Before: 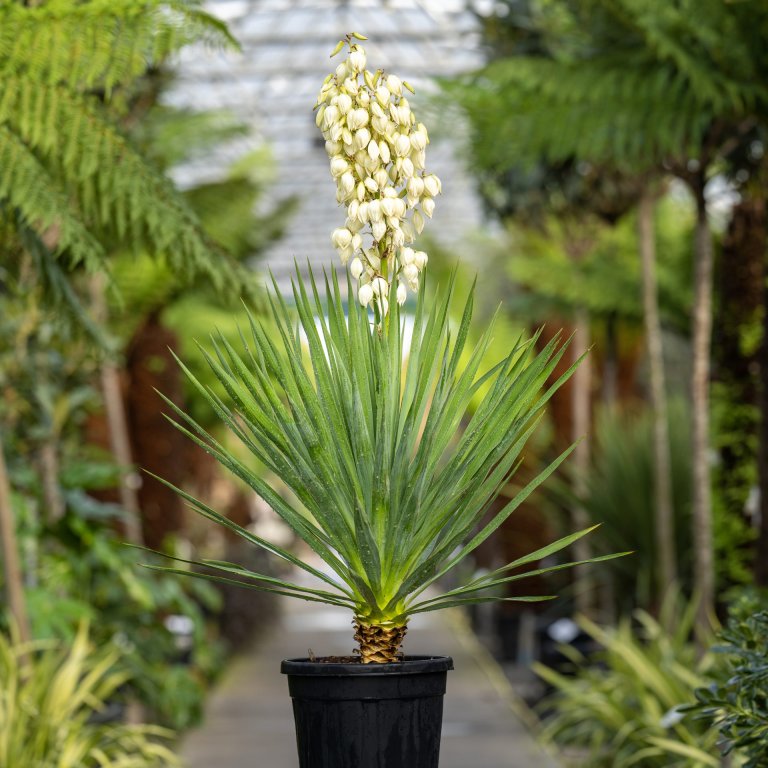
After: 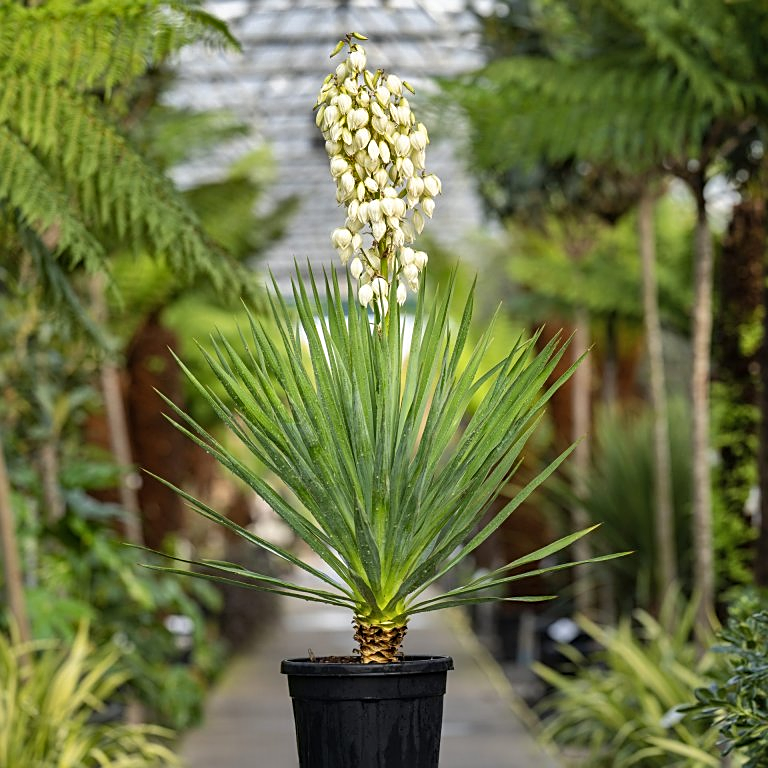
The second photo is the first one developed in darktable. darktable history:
shadows and highlights: white point adjustment 0.08, highlights -71.41, soften with gaussian
sharpen: radius 1.93
